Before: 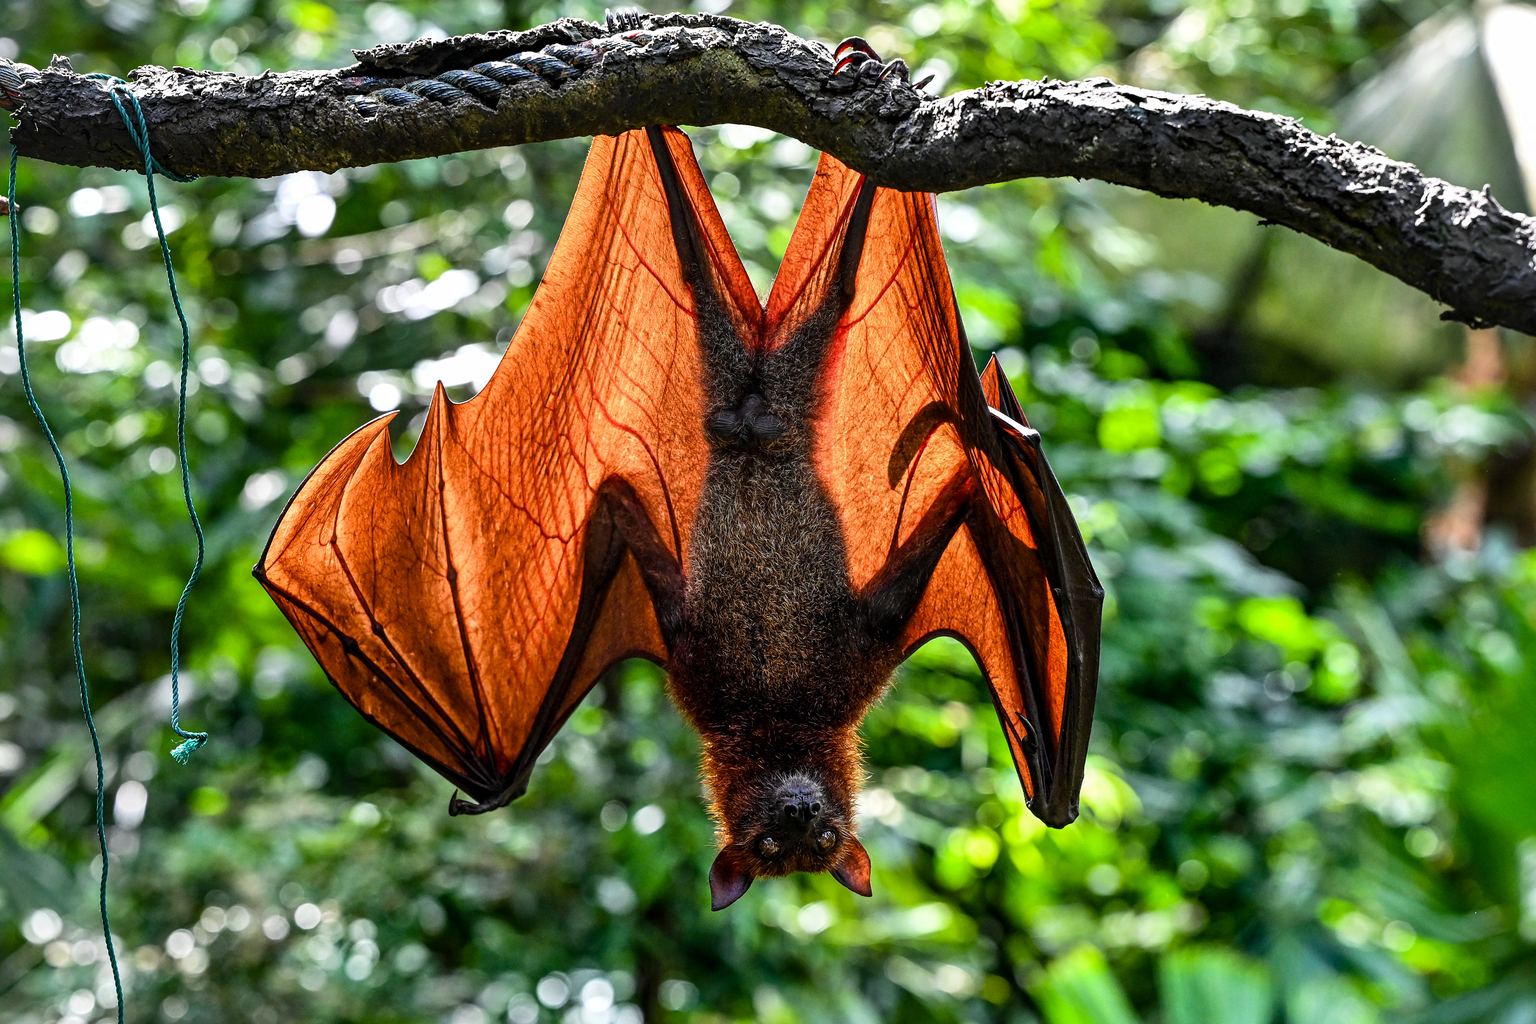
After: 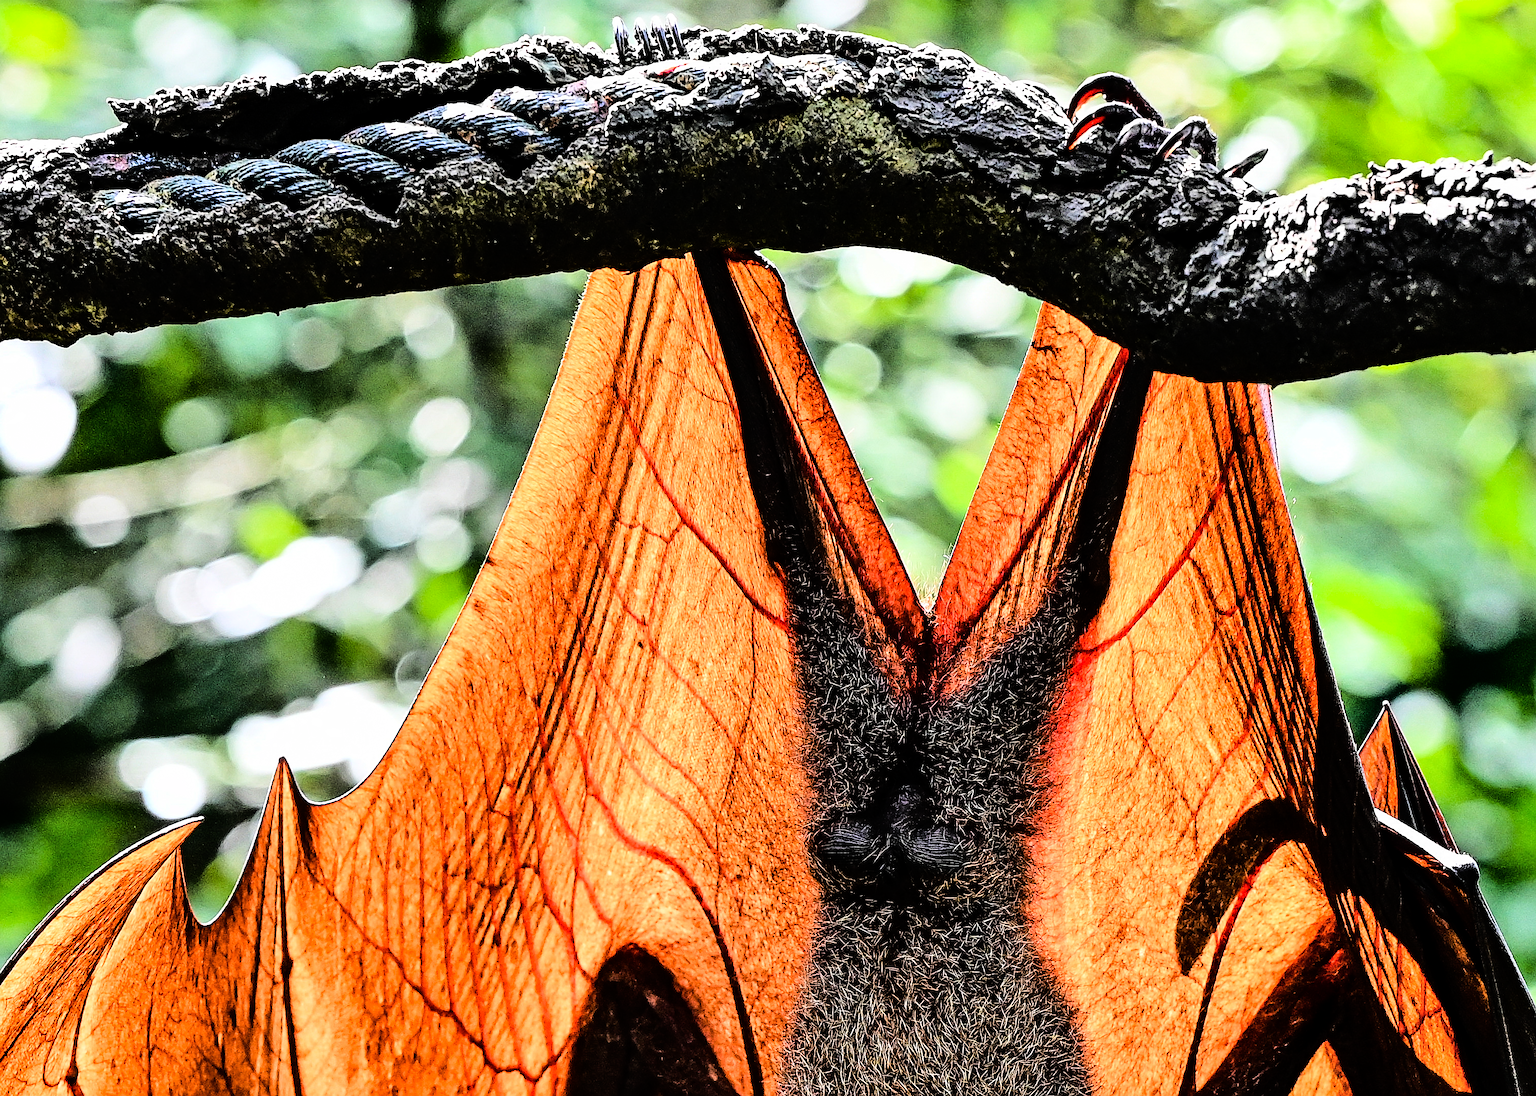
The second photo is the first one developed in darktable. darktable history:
crop: left 19.39%, right 30.368%, bottom 46.213%
shadows and highlights: shadows 37.09, highlights -27, soften with gaussian
base curve: curves: ch0 [(0, 0) (0.036, 0.01) (0.123, 0.254) (0.258, 0.504) (0.507, 0.748) (1, 1)]
sharpen: on, module defaults
